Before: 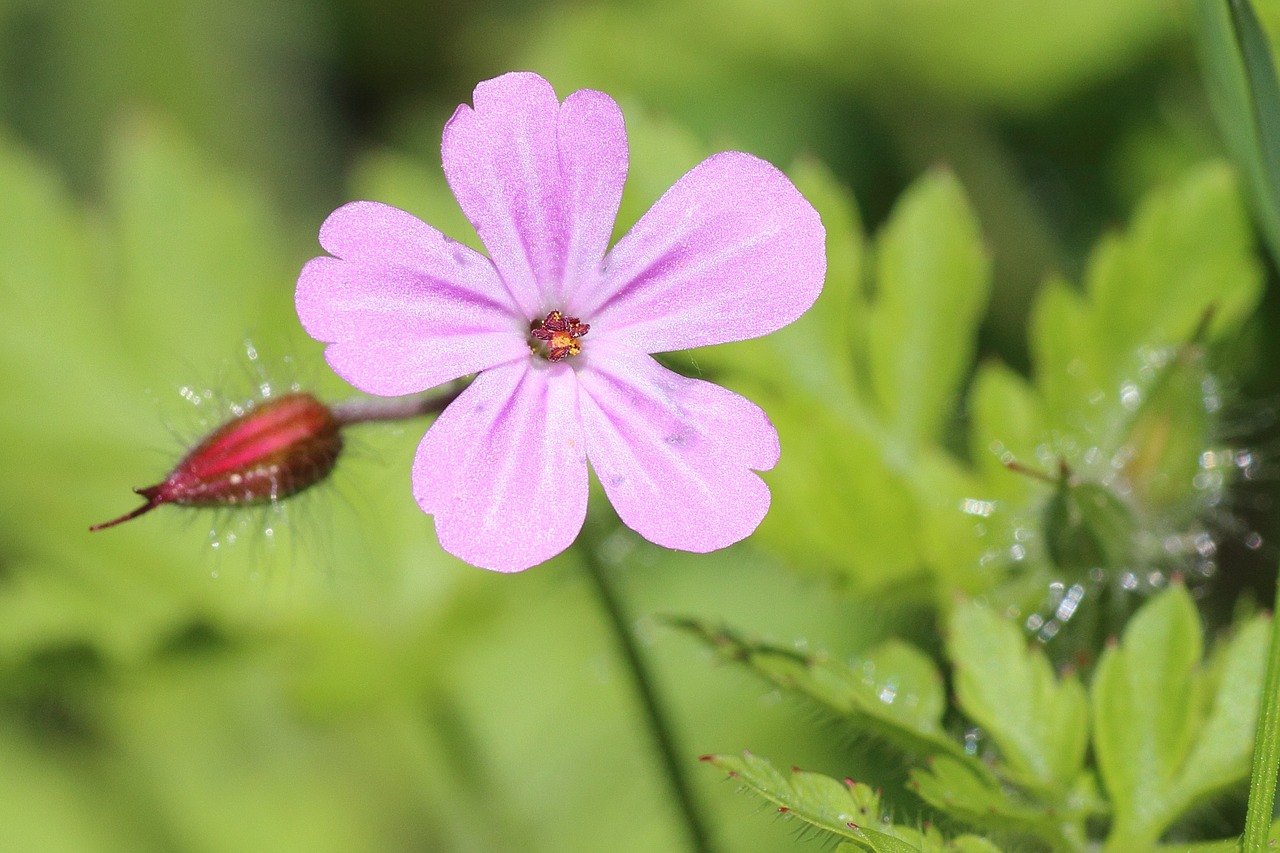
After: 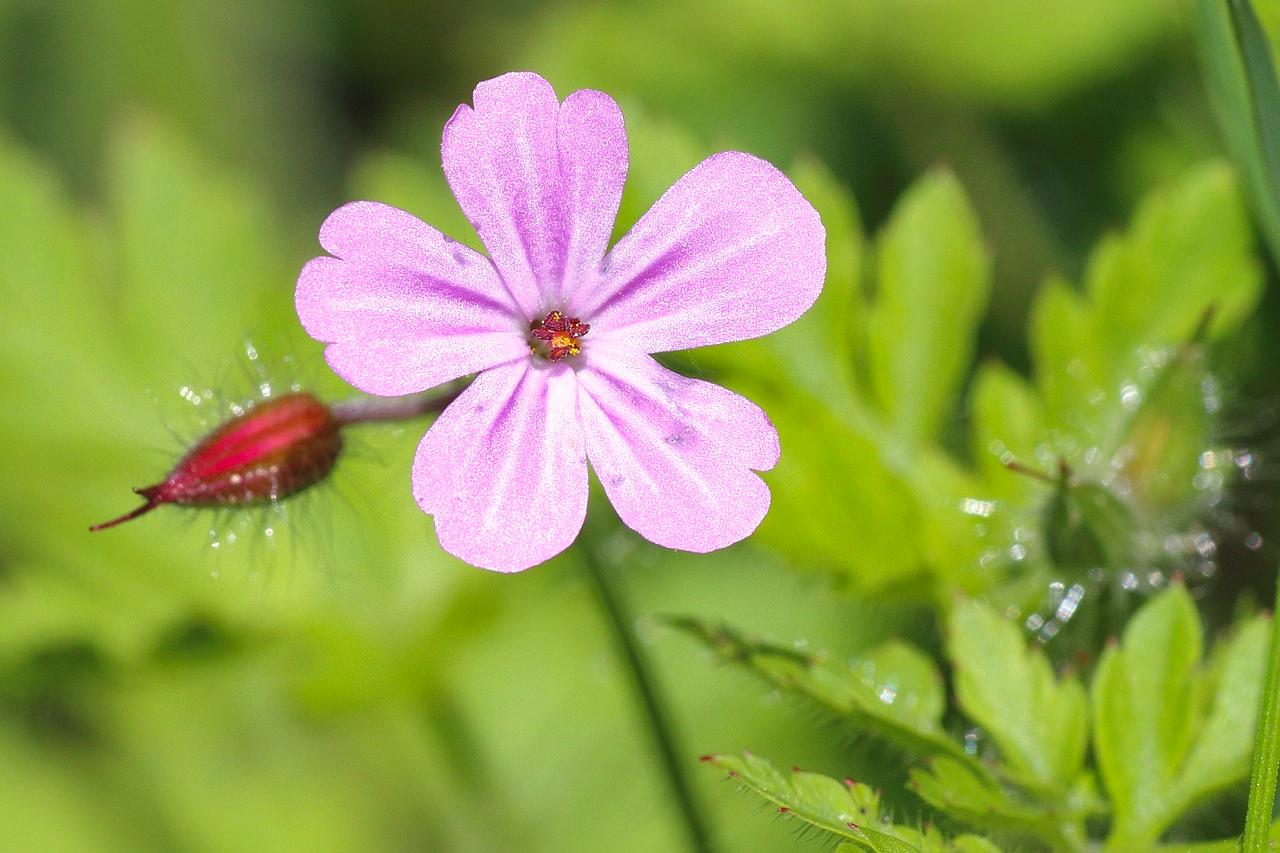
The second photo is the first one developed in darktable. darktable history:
shadows and highlights: on, module defaults
tone curve: curves: ch0 [(0, 0) (0.003, 0.002) (0.011, 0.009) (0.025, 0.021) (0.044, 0.037) (0.069, 0.058) (0.1, 0.083) (0.136, 0.122) (0.177, 0.165) (0.224, 0.216) (0.277, 0.277) (0.335, 0.344) (0.399, 0.418) (0.468, 0.499) (0.543, 0.586) (0.623, 0.679) (0.709, 0.779) (0.801, 0.877) (0.898, 0.977) (1, 1)], preserve colors none
base curve: curves: ch0 [(0, 0) (0.303, 0.277) (1, 1)]
